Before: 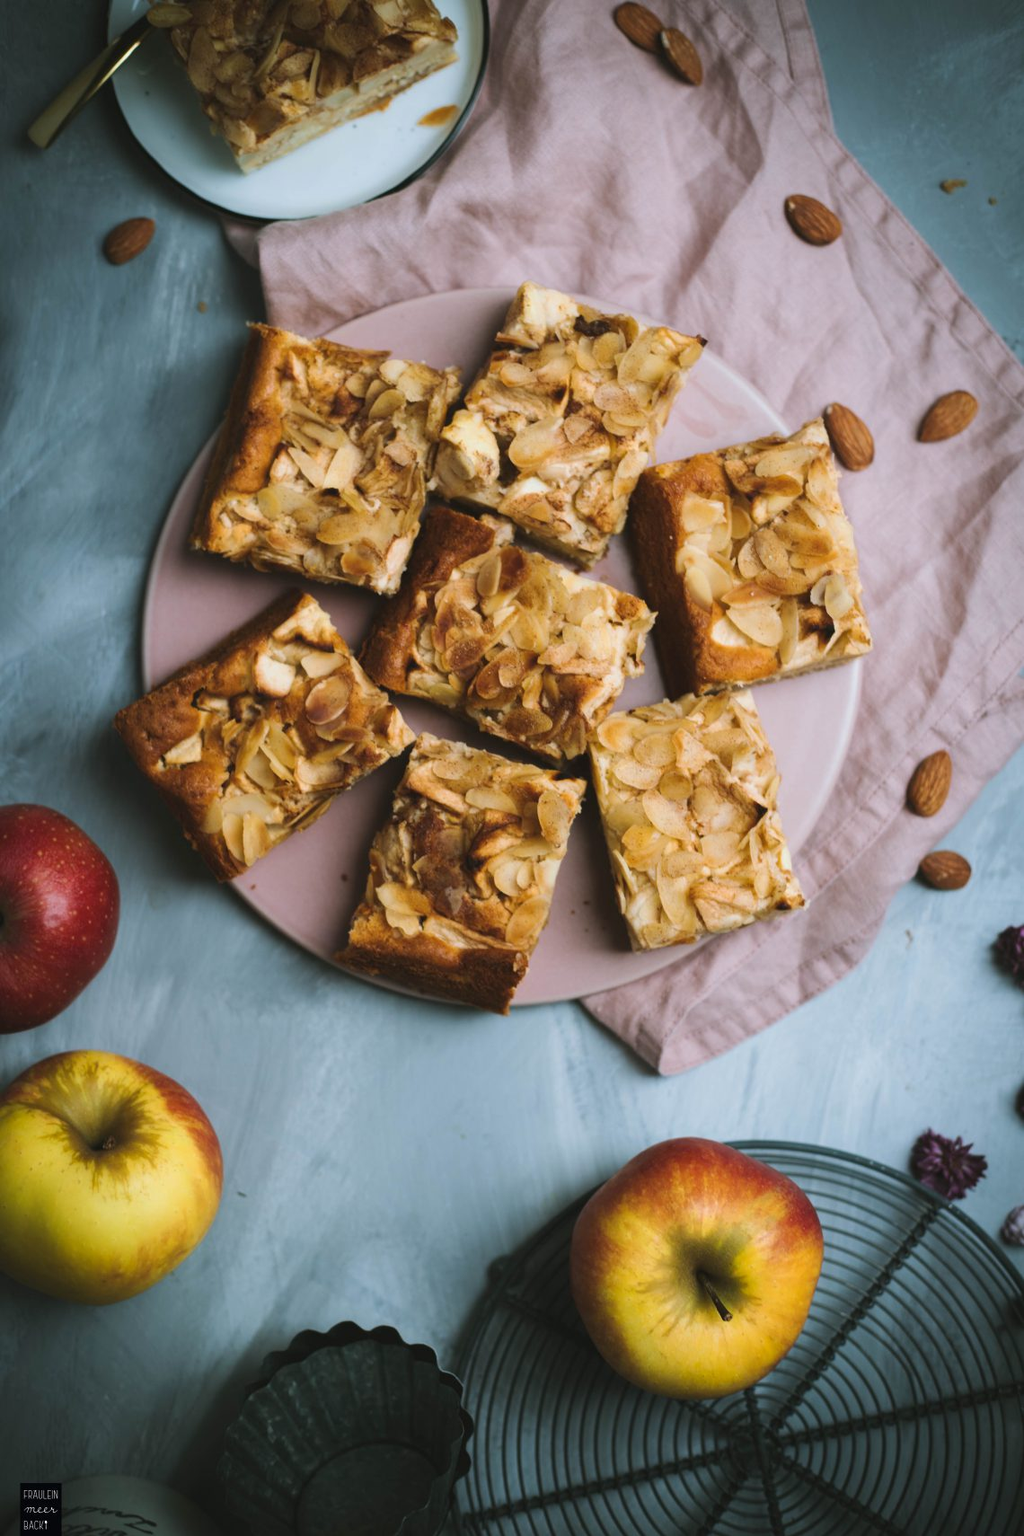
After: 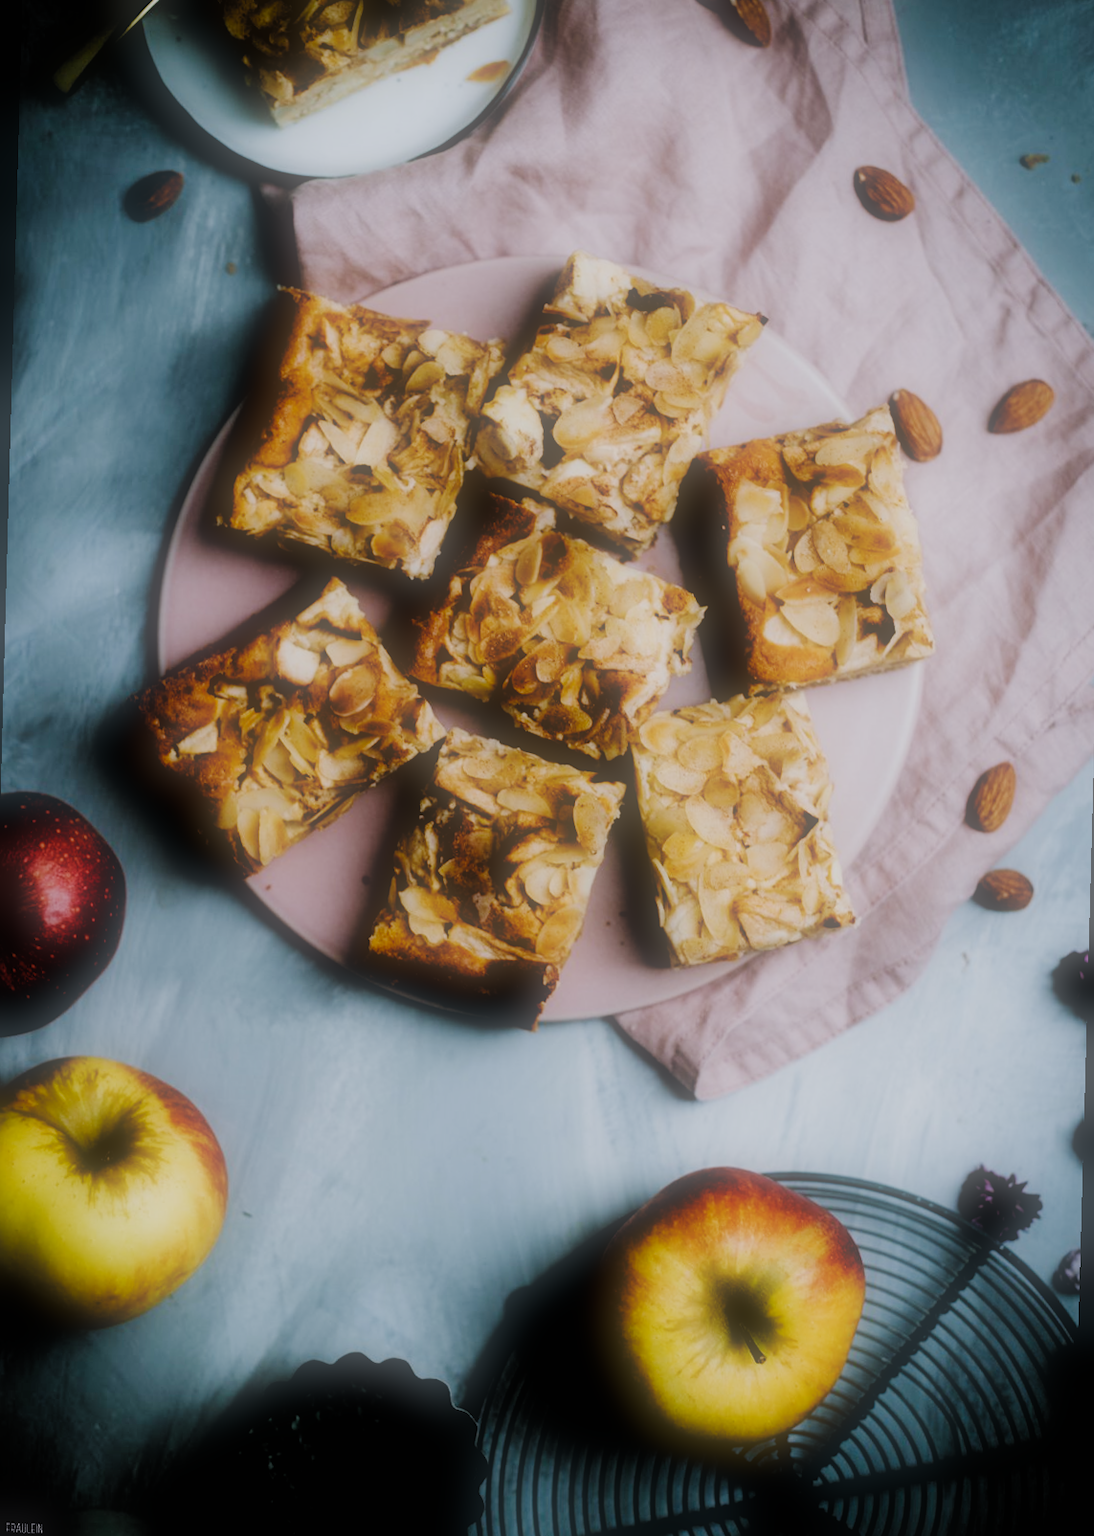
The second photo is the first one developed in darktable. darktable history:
rotate and perspective: rotation 1.57°, crop left 0.018, crop right 0.982, crop top 0.039, crop bottom 0.961
soften: size 60.24%, saturation 65.46%, brightness 0.506 EV, mix 25.7%
white balance: red 1.009, blue 1.027
filmic rgb: black relative exposure -2.85 EV, white relative exposure 4.56 EV, hardness 1.77, contrast 1.25, preserve chrominance no, color science v5 (2021)
